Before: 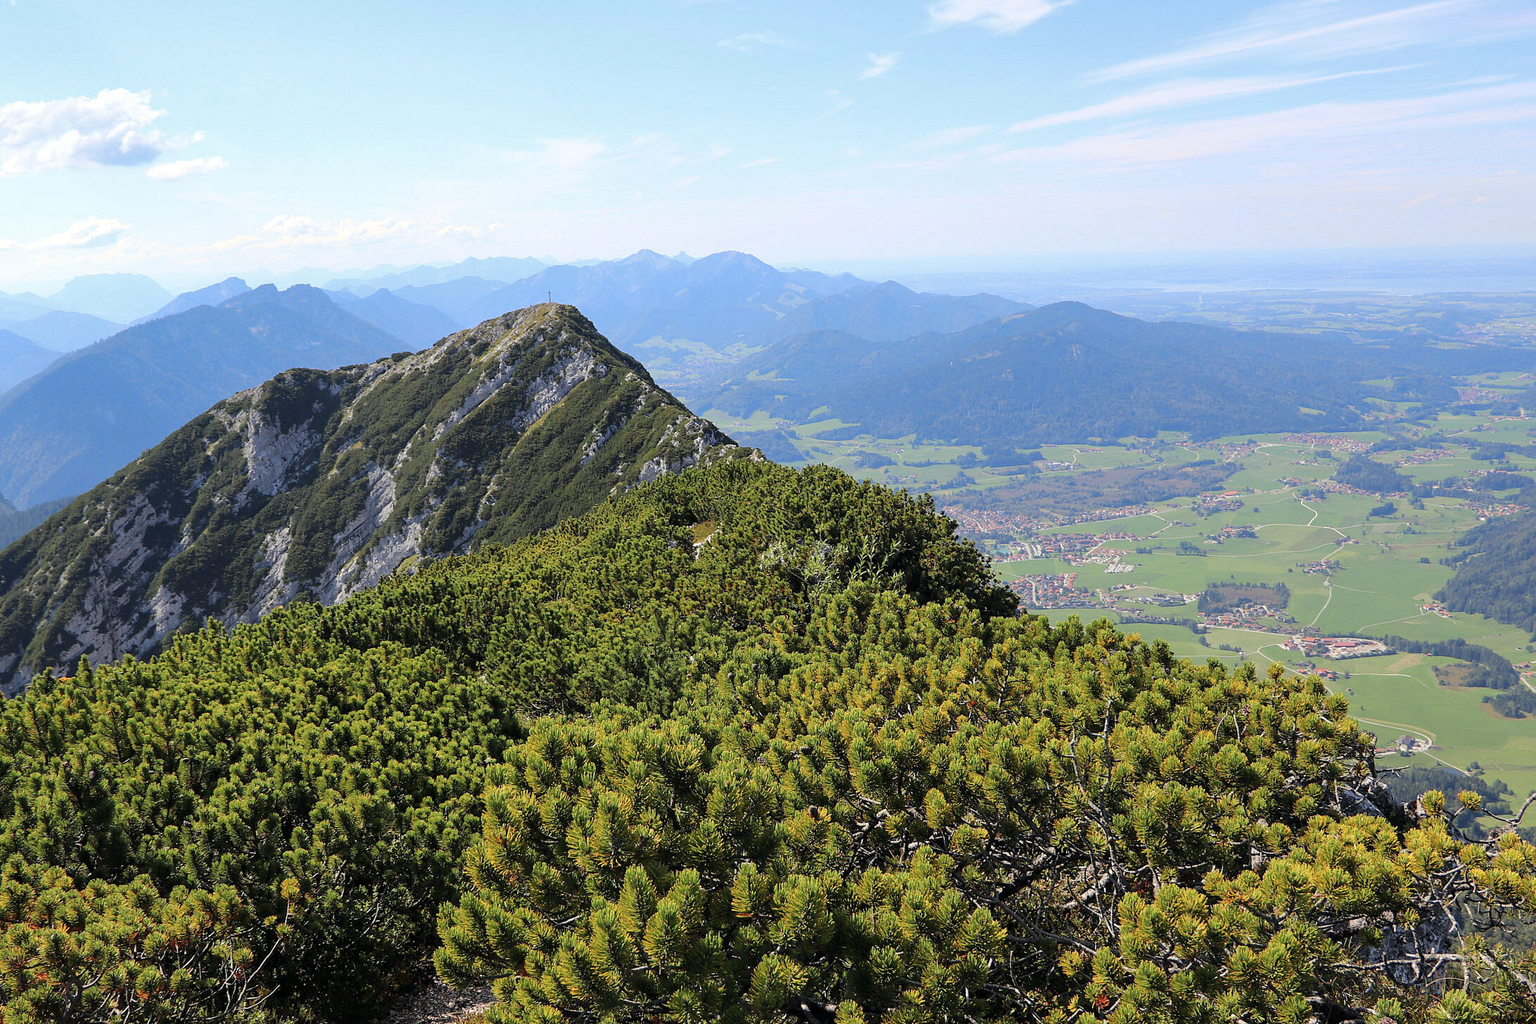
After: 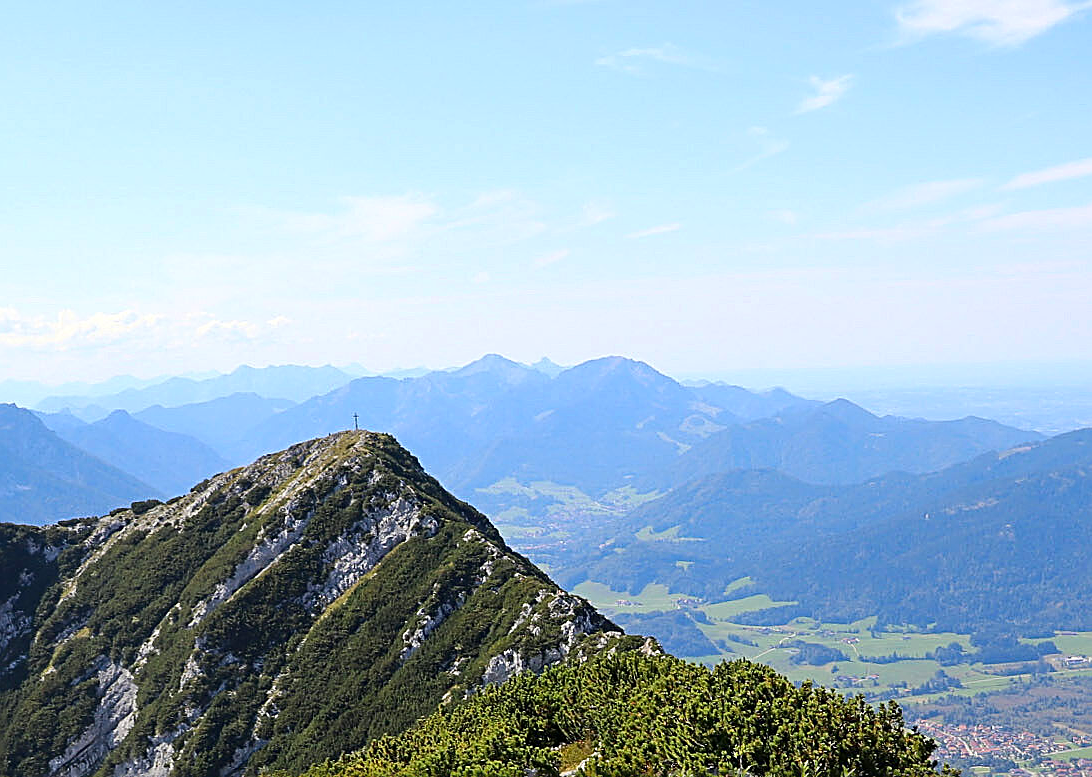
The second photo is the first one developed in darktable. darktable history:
crop: left 19.481%, right 30.478%, bottom 46.594%
sharpen: radius 2.544, amount 0.652
contrast brightness saturation: contrast 0.132, brightness -0.053, saturation 0.158
